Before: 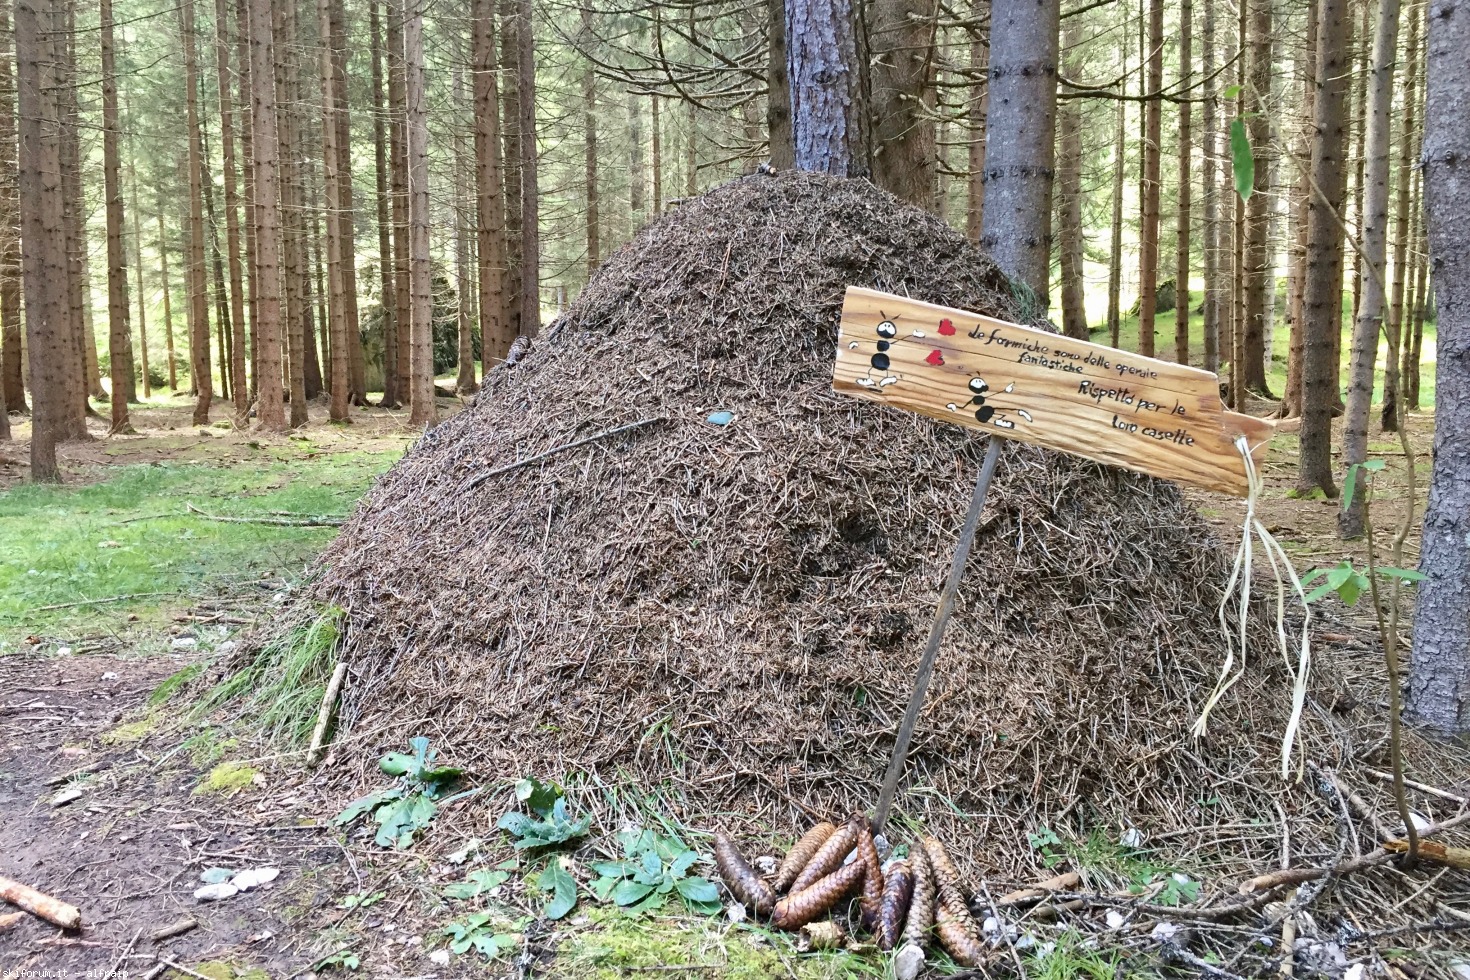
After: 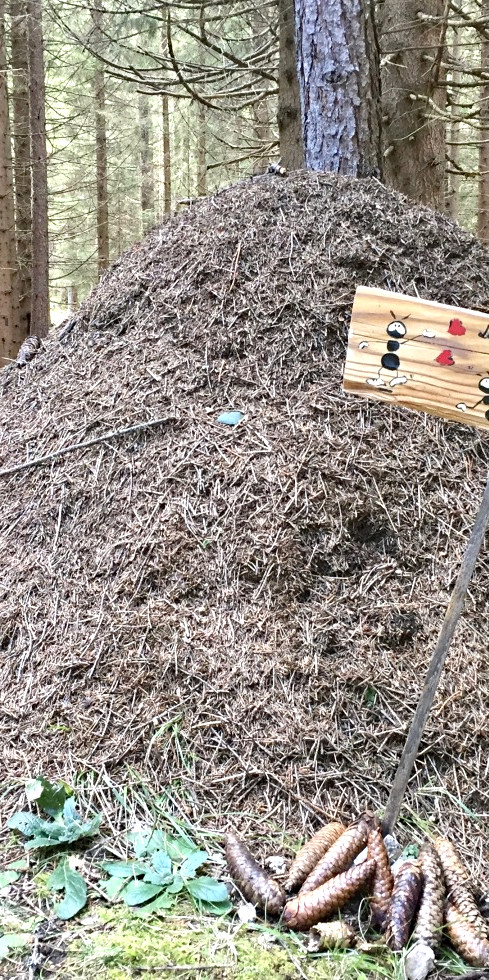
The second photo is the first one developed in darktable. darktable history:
crop: left 33.36%, right 33.36%
haze removal: compatibility mode true, adaptive false
exposure: exposure 0.485 EV, compensate highlight preservation false
color contrast: green-magenta contrast 0.84, blue-yellow contrast 0.86
